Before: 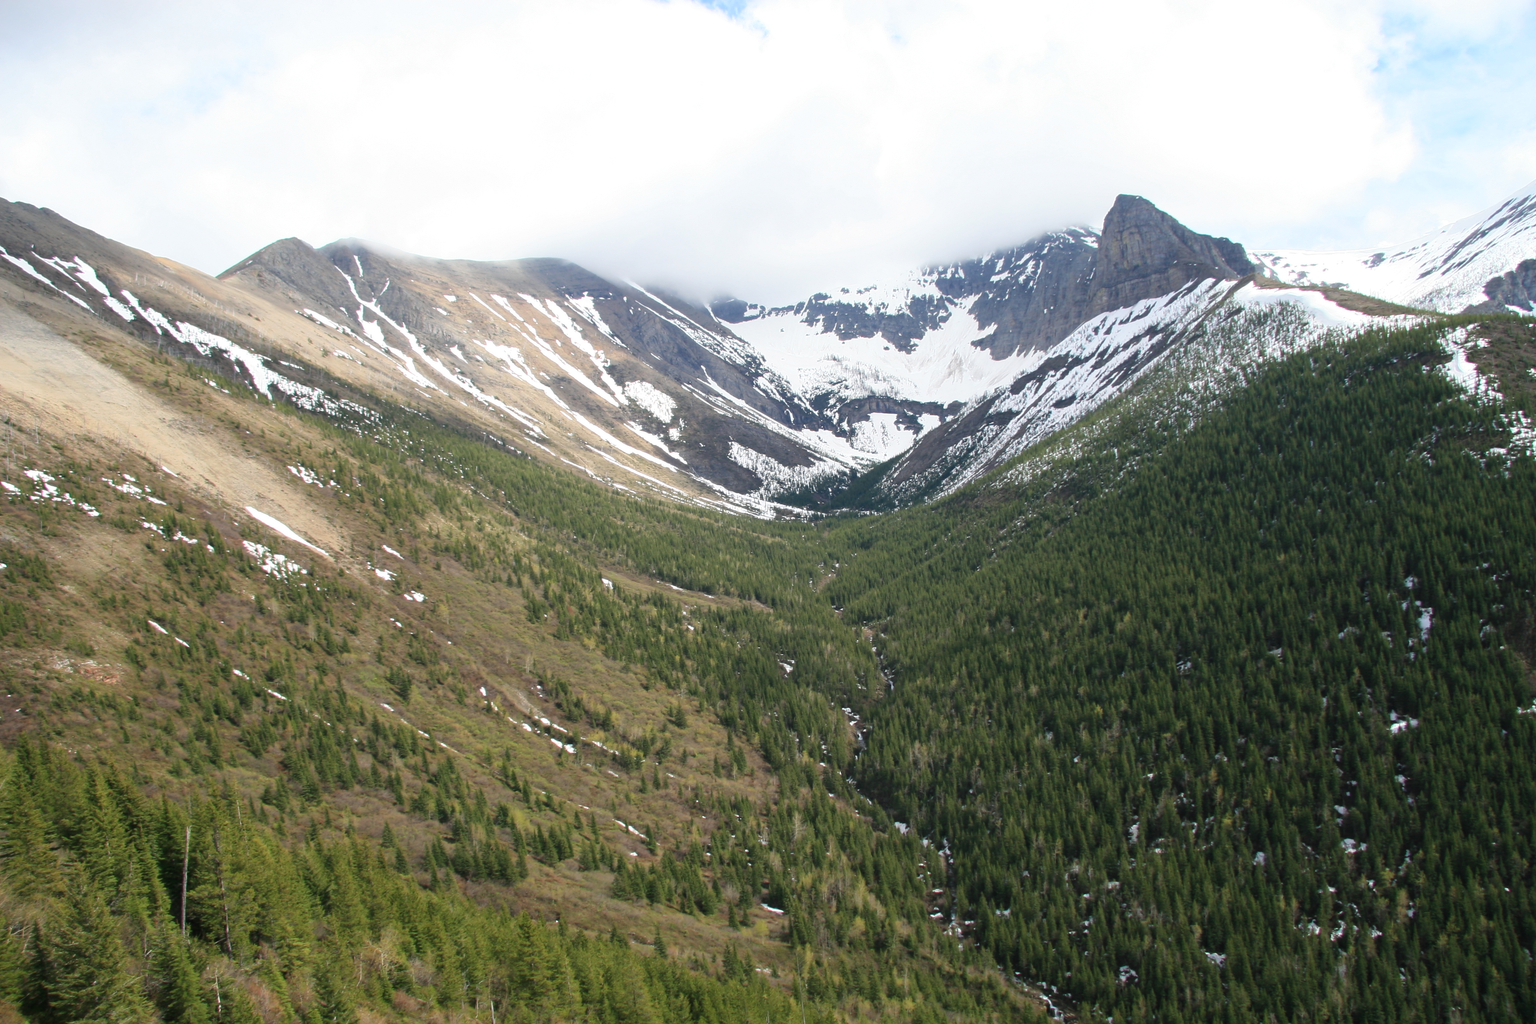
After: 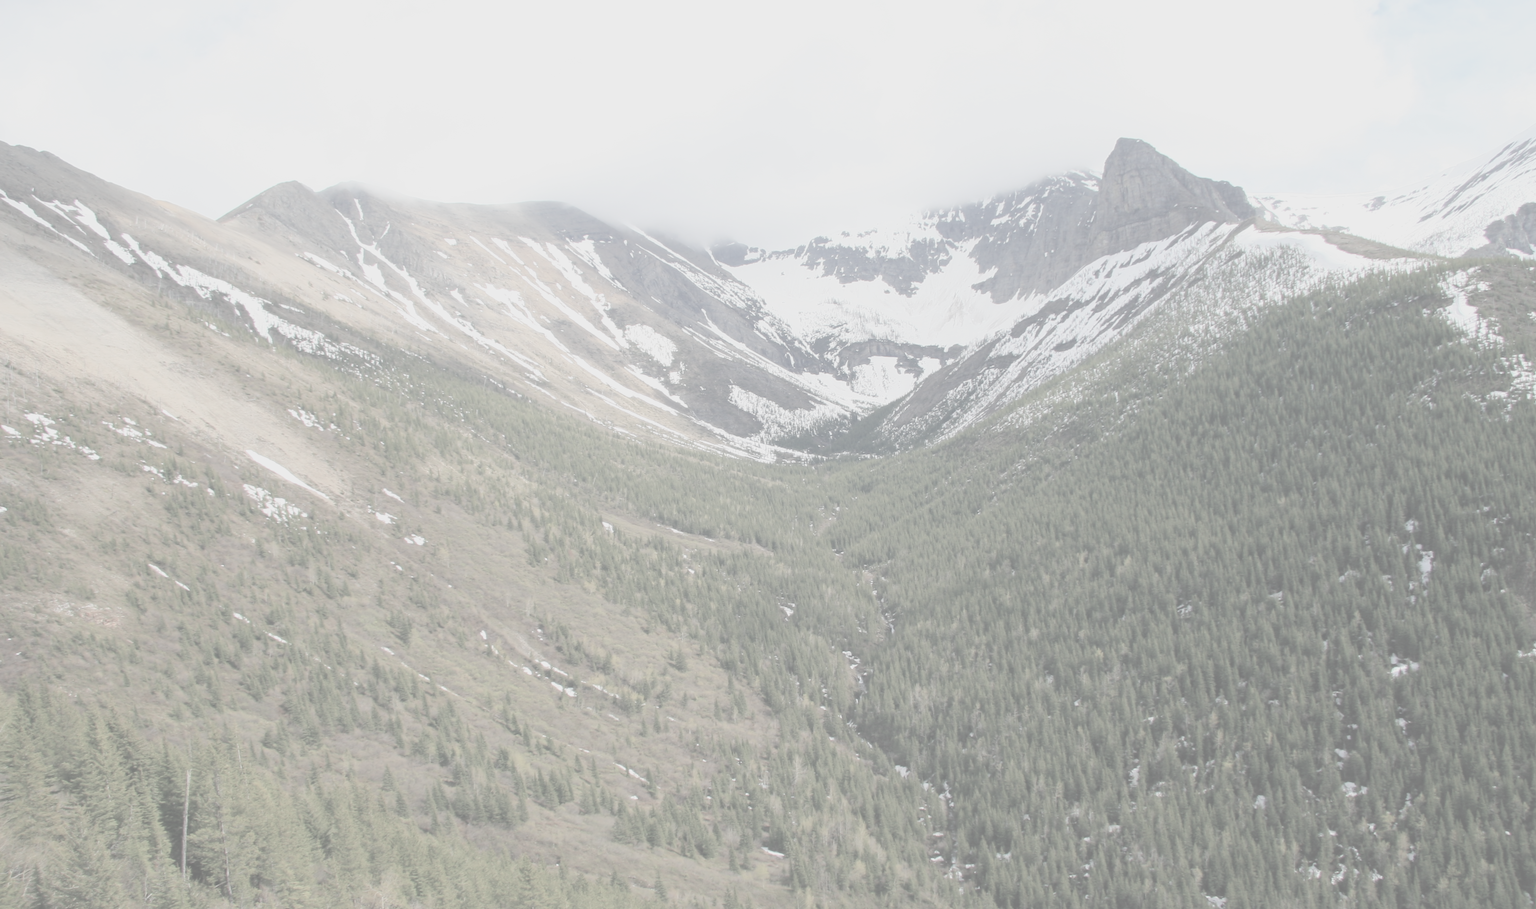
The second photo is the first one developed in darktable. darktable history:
exposure: black level correction 0.001, compensate highlight preservation false
crop and rotate: top 5.595%, bottom 5.576%
contrast brightness saturation: contrast -0.326, brightness 0.752, saturation -0.764
